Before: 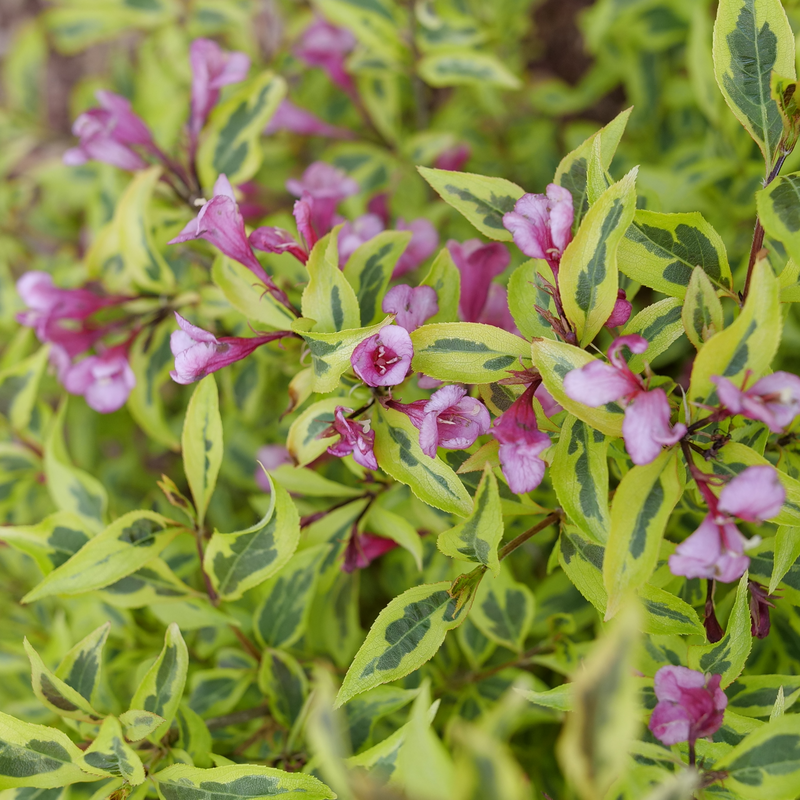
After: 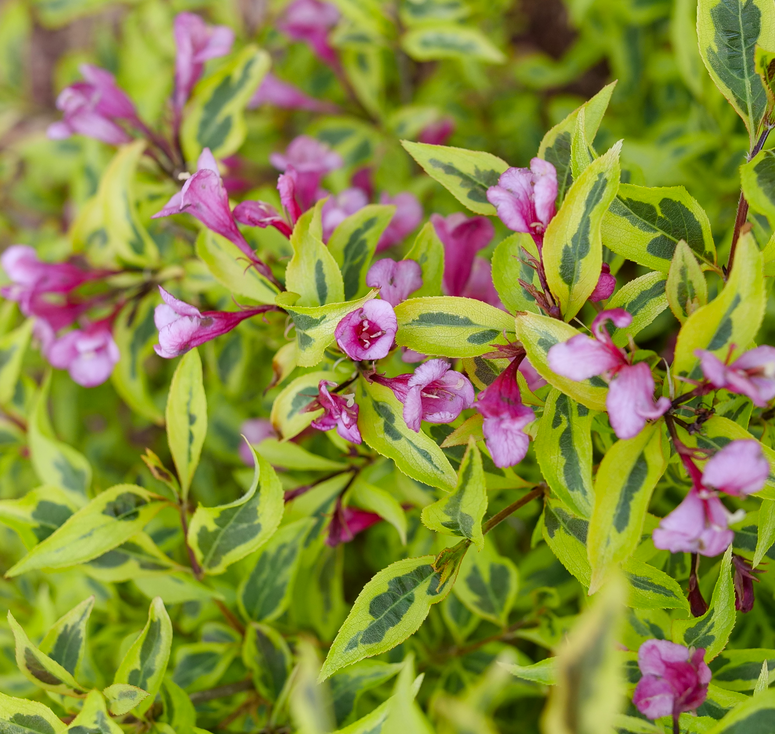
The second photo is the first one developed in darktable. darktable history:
local contrast: mode bilateral grid, contrast 9, coarseness 25, detail 112%, midtone range 0.2
contrast brightness saturation: contrast 0.084, saturation 0.199
crop: left 2.085%, top 3.29%, right 0.92%, bottom 4.862%
